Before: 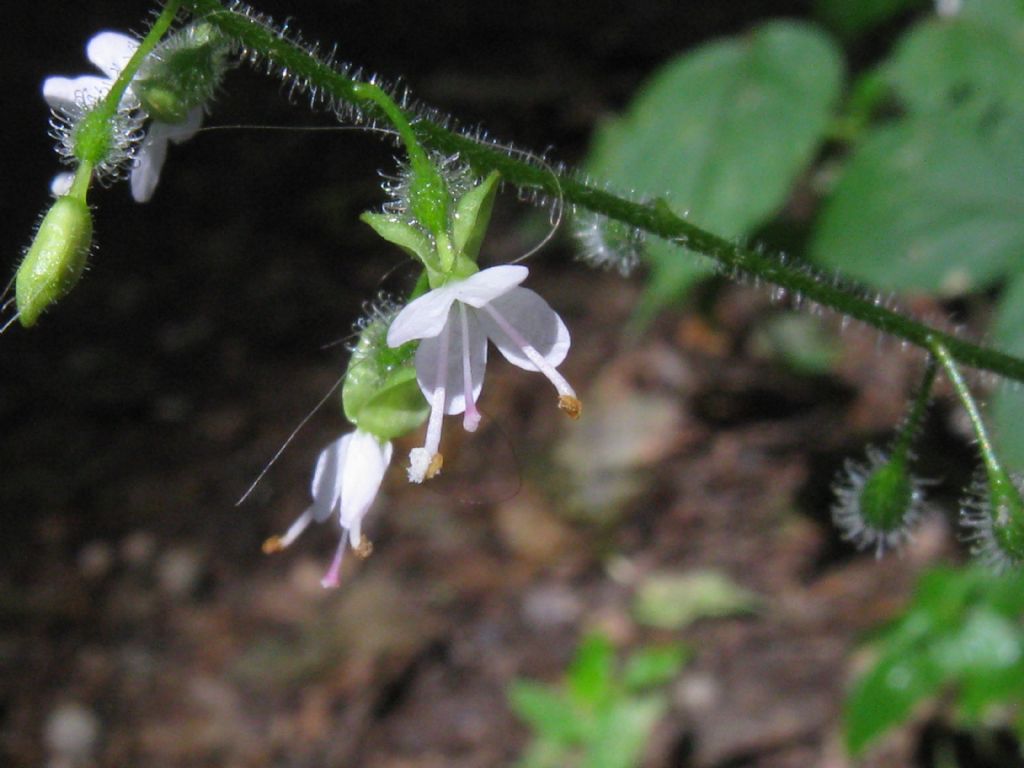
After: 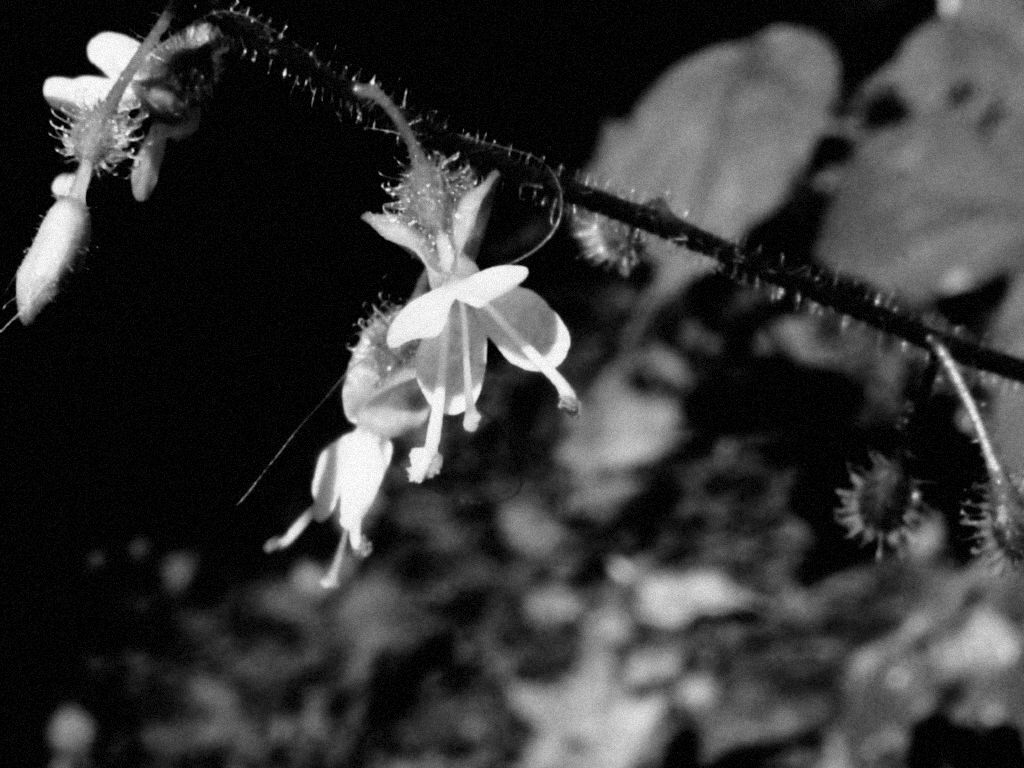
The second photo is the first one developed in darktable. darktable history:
grain: mid-tones bias 0%
lowpass: radius 0.76, contrast 1.56, saturation 0, unbound 0
filmic rgb: black relative exposure -4.93 EV, white relative exposure 2.84 EV, hardness 3.72
